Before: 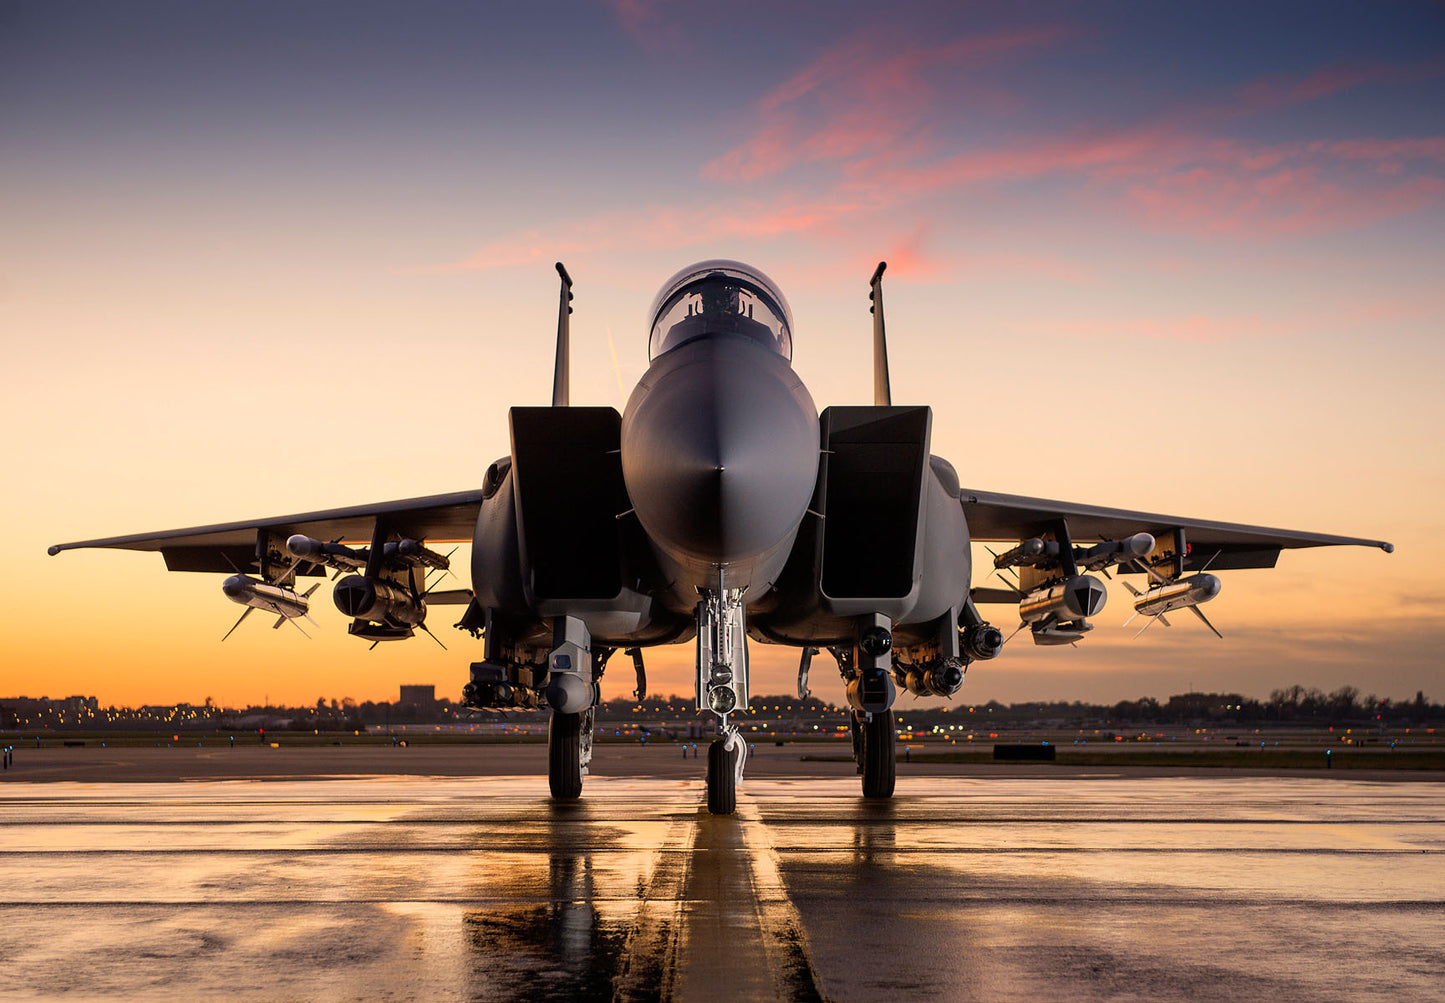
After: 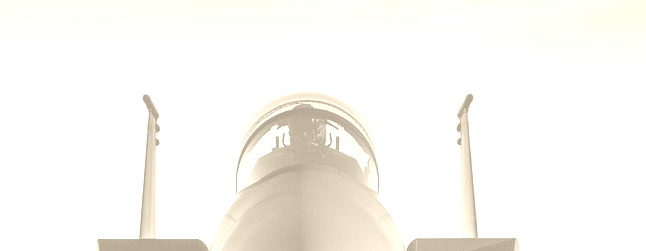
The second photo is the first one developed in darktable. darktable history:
crop: left 28.64%, top 16.832%, right 26.637%, bottom 58.055%
colorize: hue 36°, saturation 71%, lightness 80.79%
white balance: red 1.467, blue 0.684
